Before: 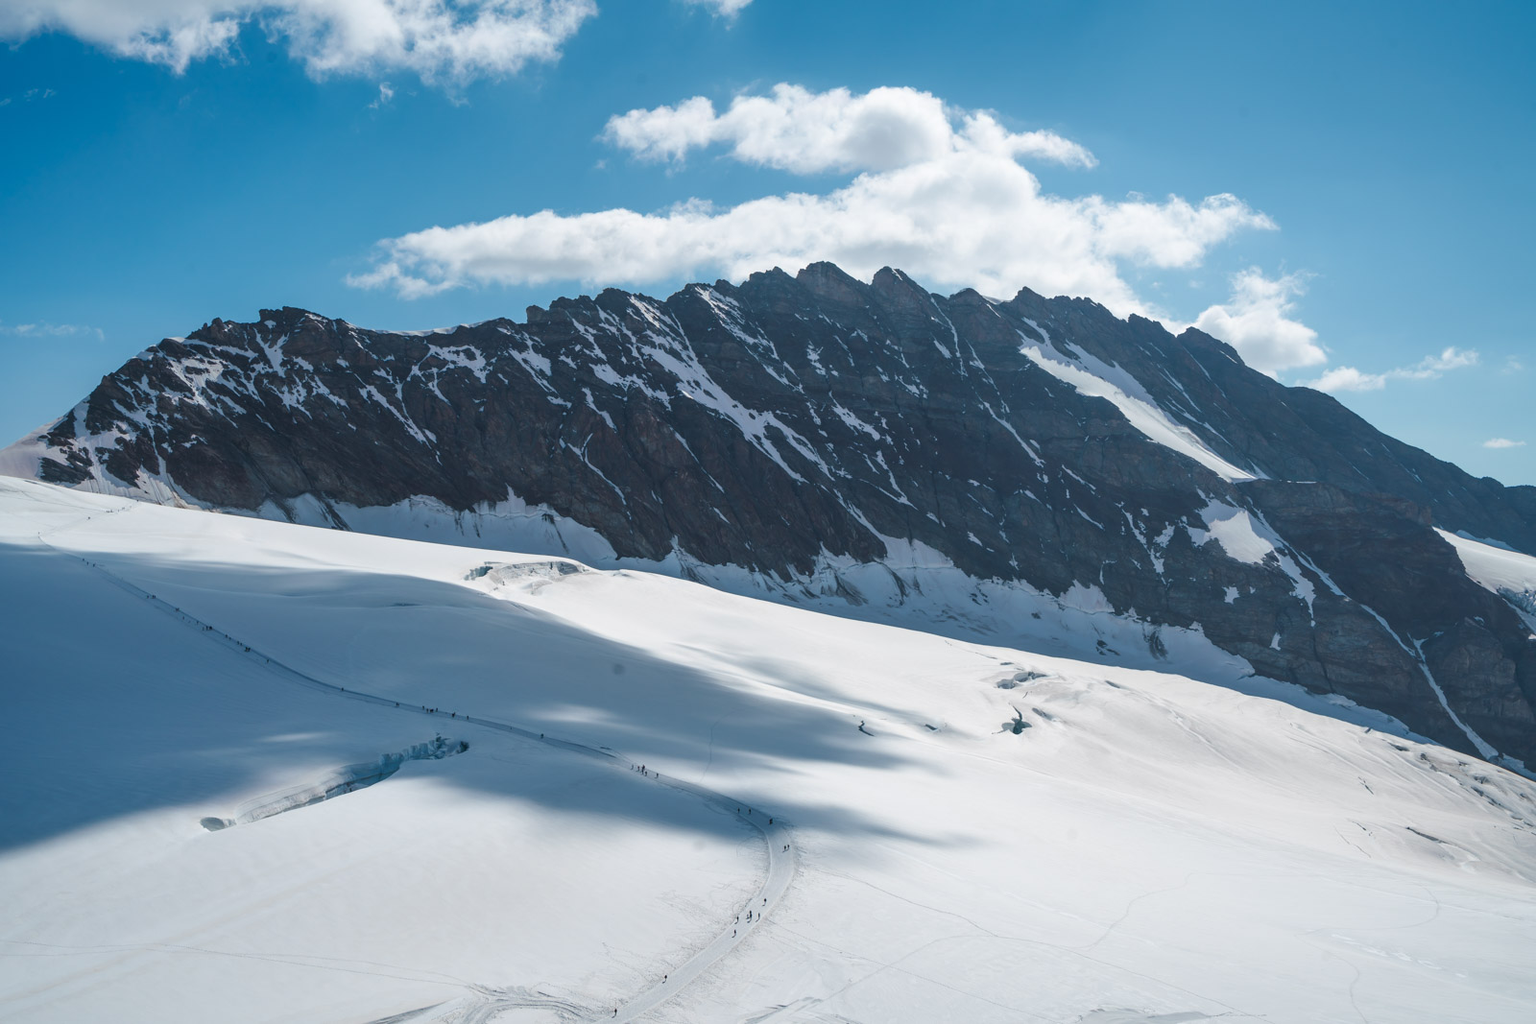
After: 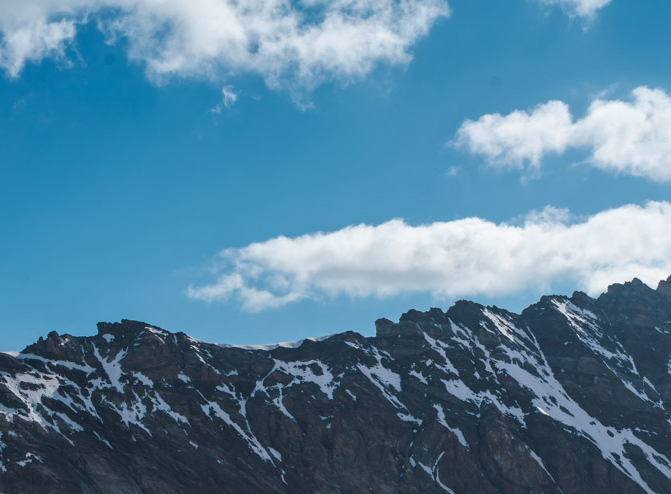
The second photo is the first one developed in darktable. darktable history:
local contrast: mode bilateral grid, contrast 28, coarseness 16, detail 115%, midtone range 0.2
crop and rotate: left 10.817%, top 0.062%, right 47.194%, bottom 53.626%
